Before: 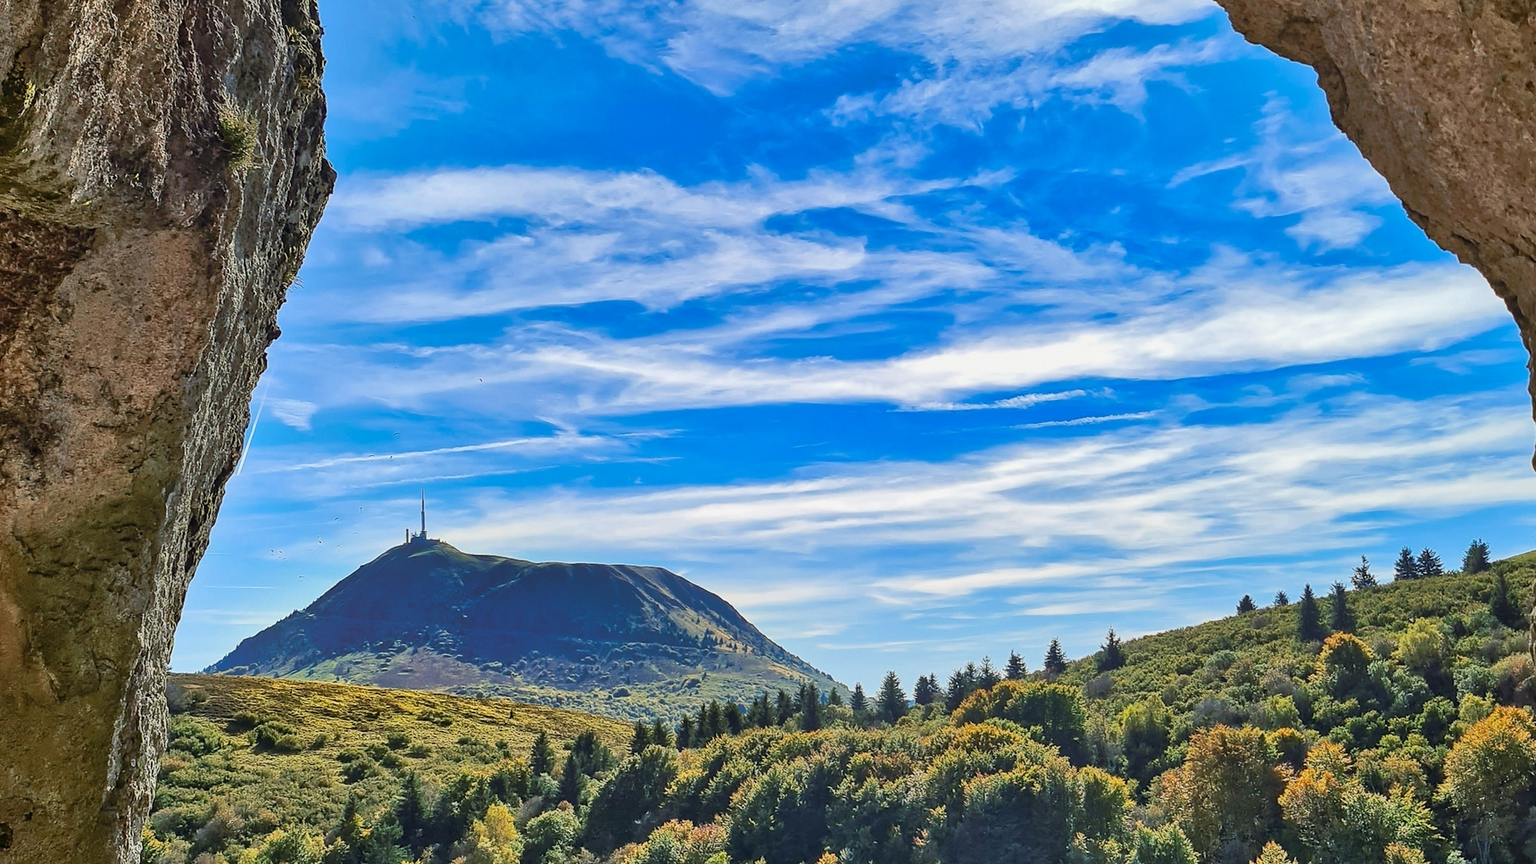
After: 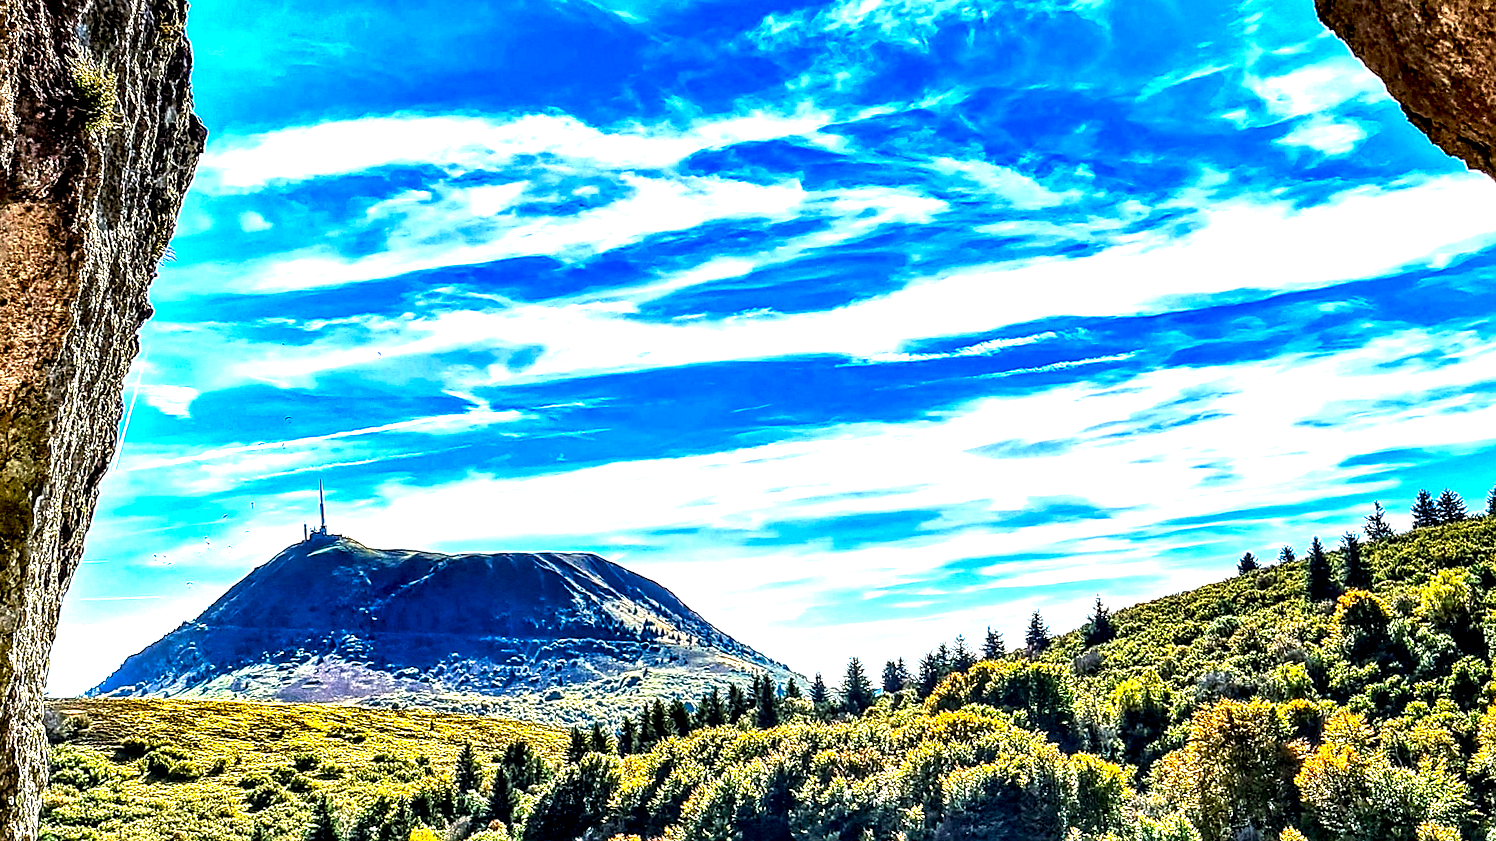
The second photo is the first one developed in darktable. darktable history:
color balance rgb: perceptual saturation grading › global saturation 31.043%, global vibrance 20%
local contrast: highlights 118%, shadows 44%, detail 295%
crop and rotate: angle 2.77°, left 5.689%, top 5.687%
sharpen: on, module defaults
exposure: black level correction 0, exposure 0.5 EV, compensate highlight preservation false
color correction: highlights a* 3.21, highlights b* 1.66, saturation 1.25
tone equalizer: -8 EV -0.442 EV, -7 EV -0.371 EV, -6 EV -0.371 EV, -5 EV -0.217 EV, -3 EV 0.231 EV, -2 EV 0.357 EV, -1 EV 0.409 EV, +0 EV 0.395 EV, edges refinement/feathering 500, mask exposure compensation -1.57 EV, preserve details no
